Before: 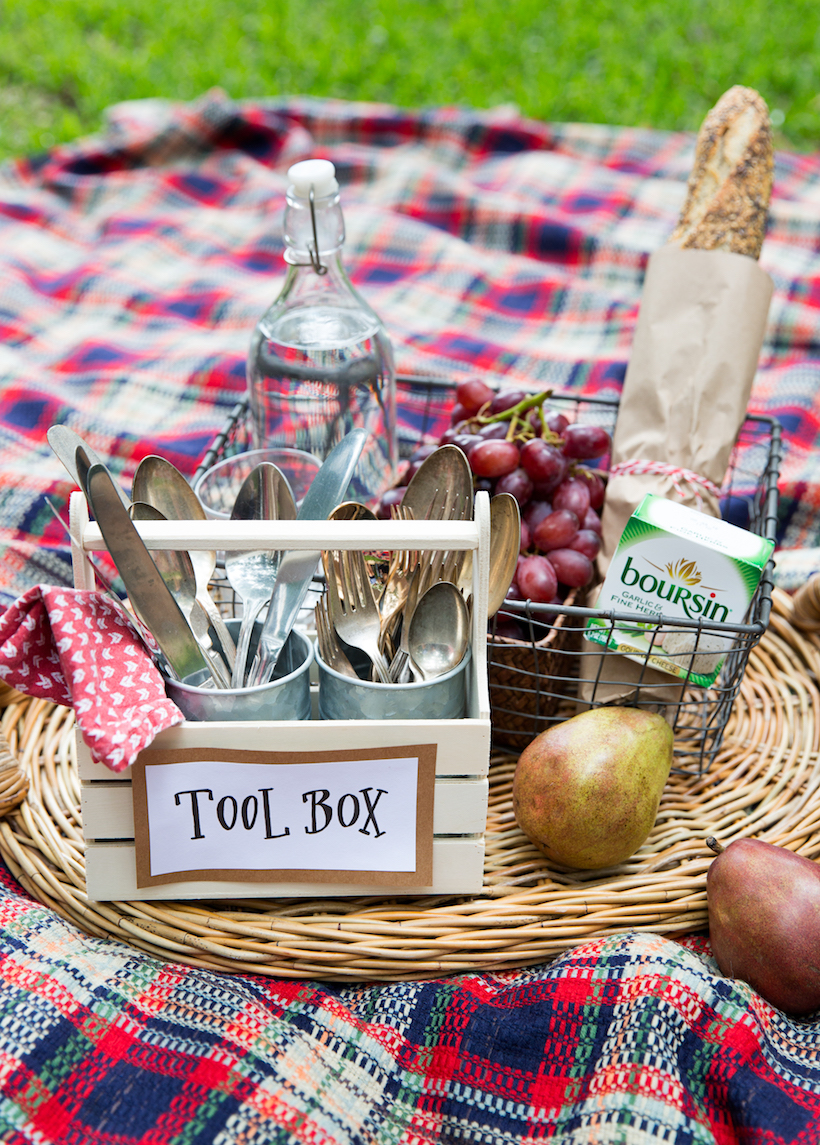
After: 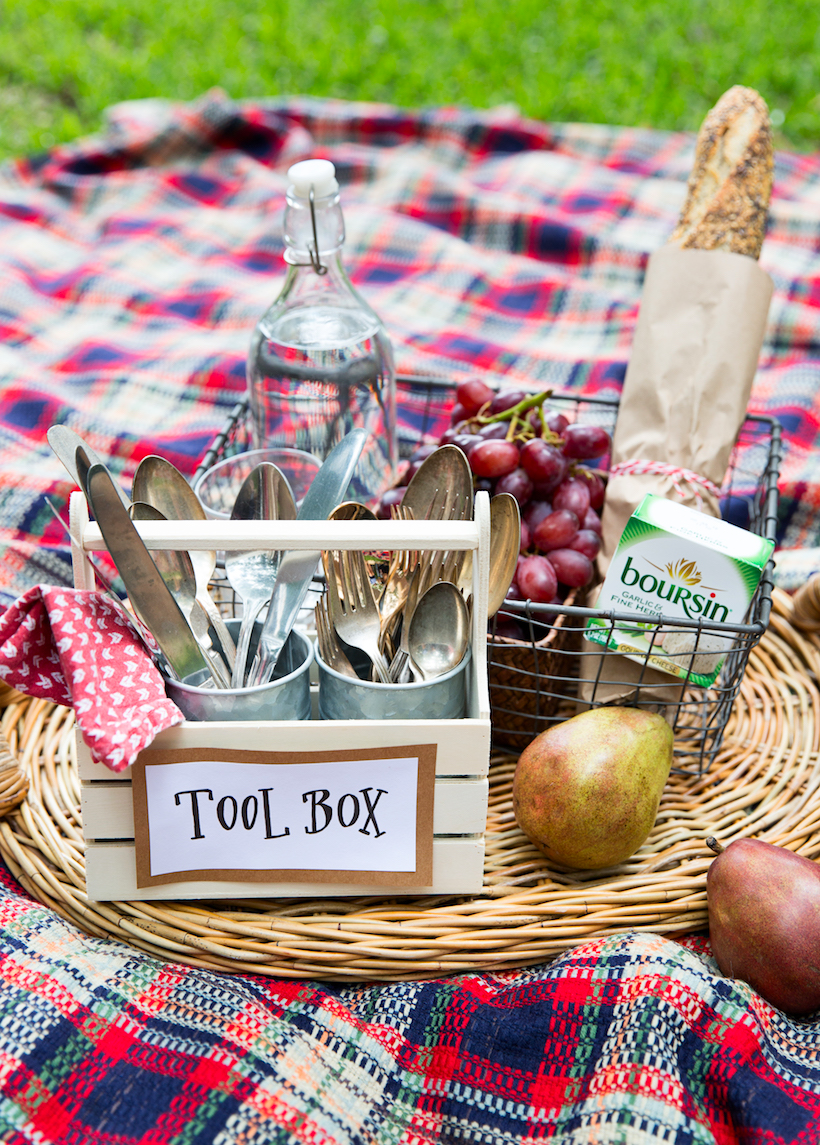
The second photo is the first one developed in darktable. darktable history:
contrast brightness saturation: contrast 0.099, brightness 0.023, saturation 0.018
color zones: curves: ch1 [(0, 0.525) (0.143, 0.556) (0.286, 0.52) (0.429, 0.5) (0.571, 0.5) (0.714, 0.5) (0.857, 0.503) (1, 0.525)]
